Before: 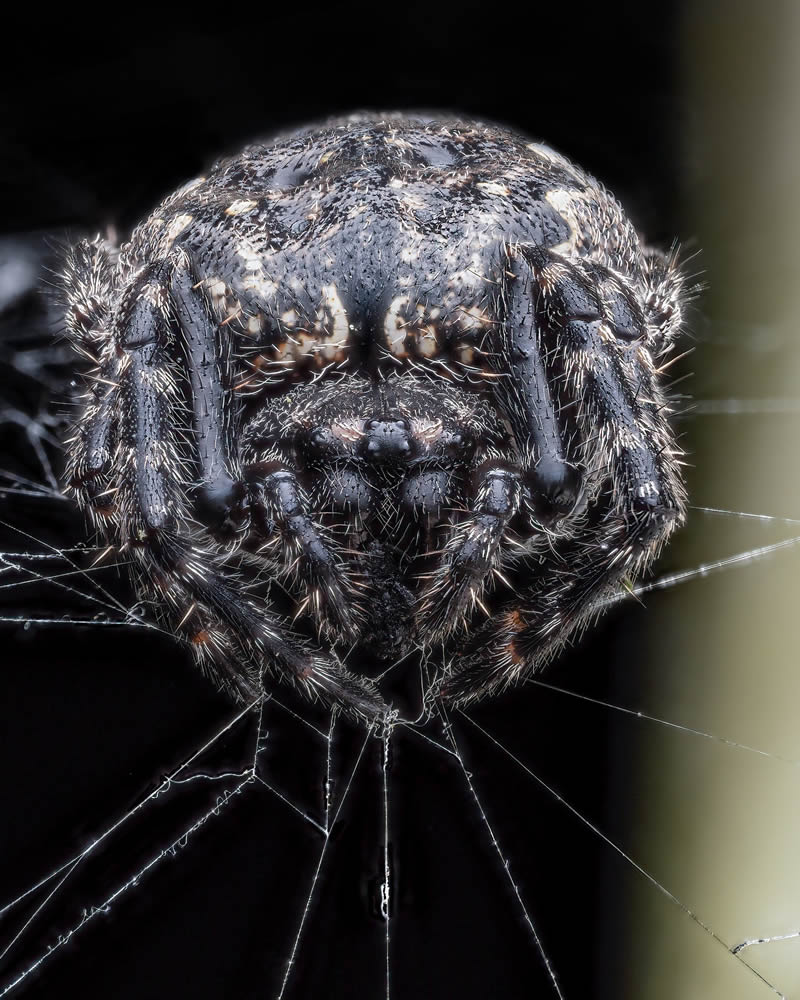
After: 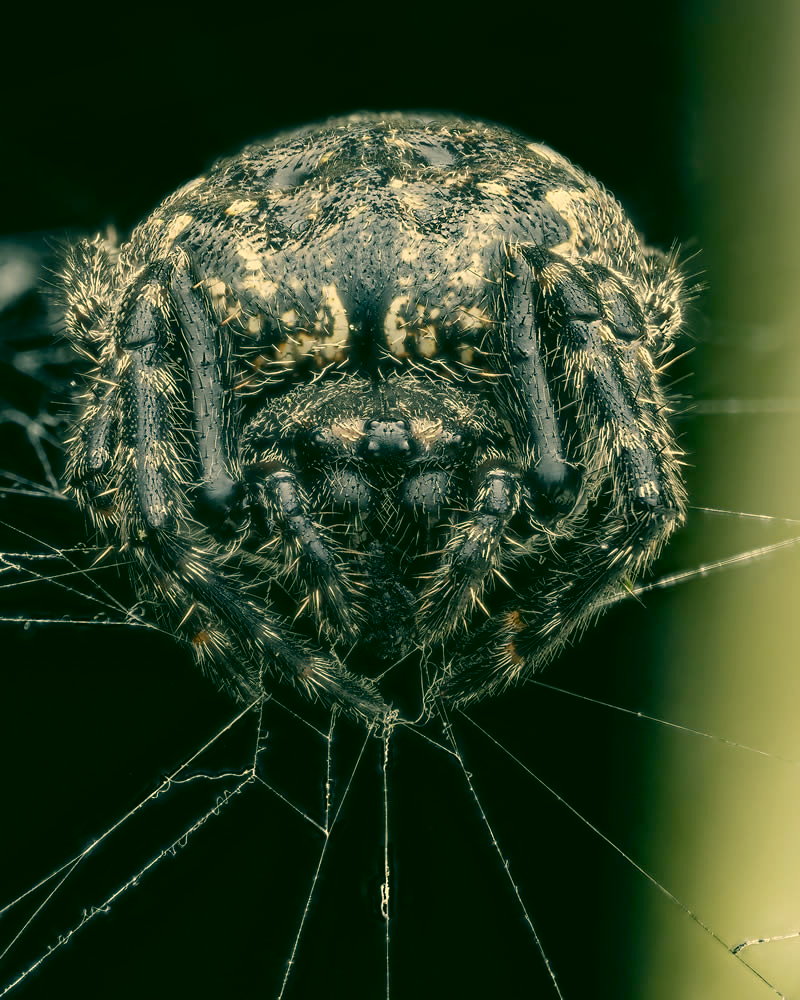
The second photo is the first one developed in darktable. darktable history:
color correction: highlights a* 5.65, highlights b* 33.57, shadows a* -25.09, shadows b* 3.84
